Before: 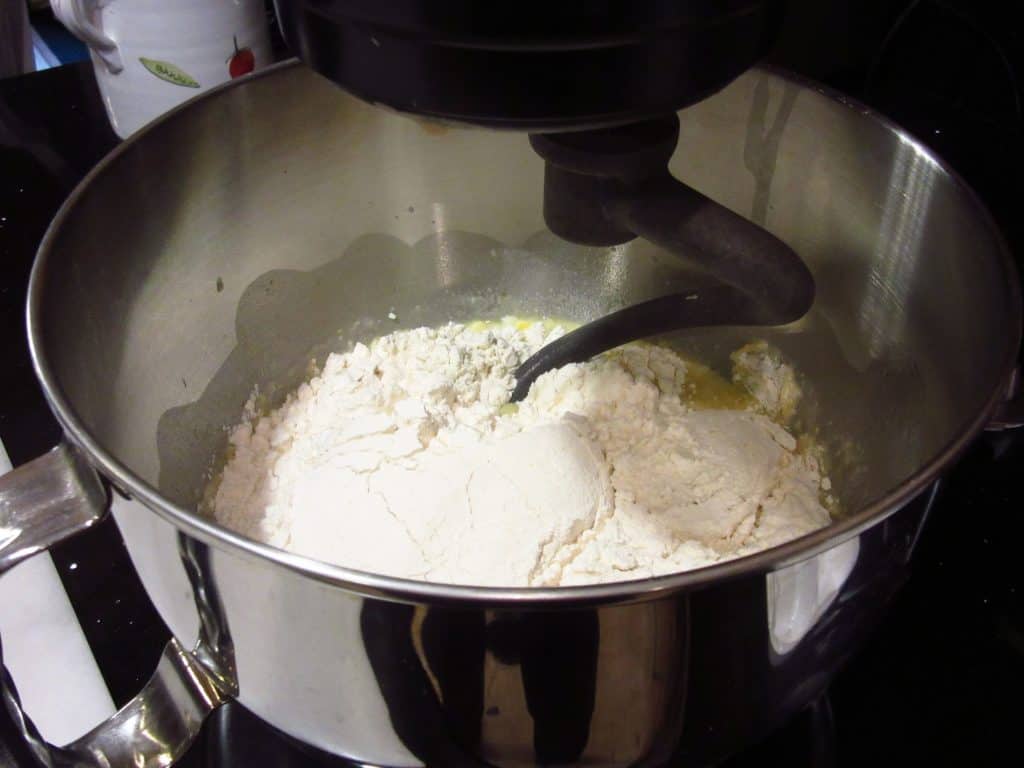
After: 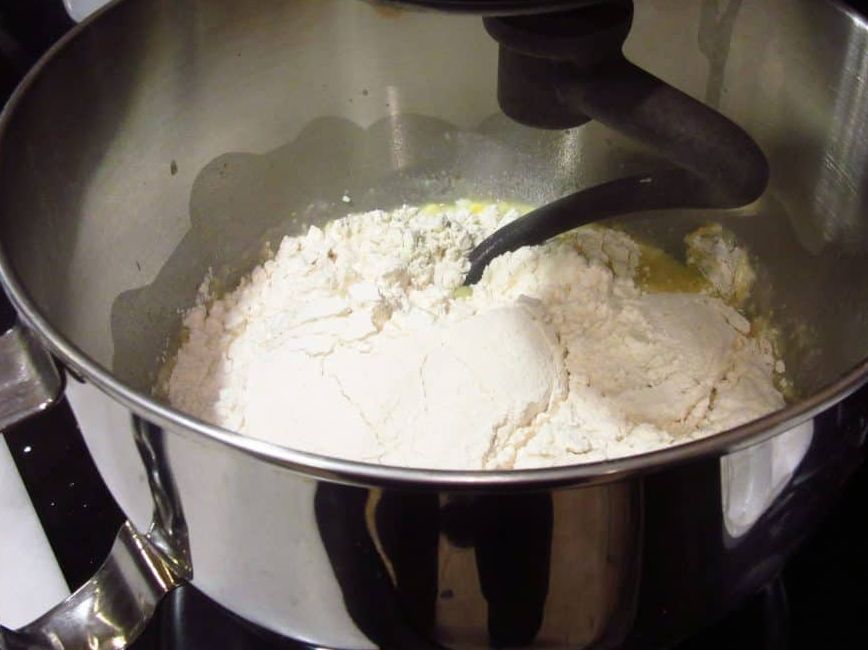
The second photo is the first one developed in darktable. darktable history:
crop and rotate: left 4.569%, top 15.31%, right 10.648%
